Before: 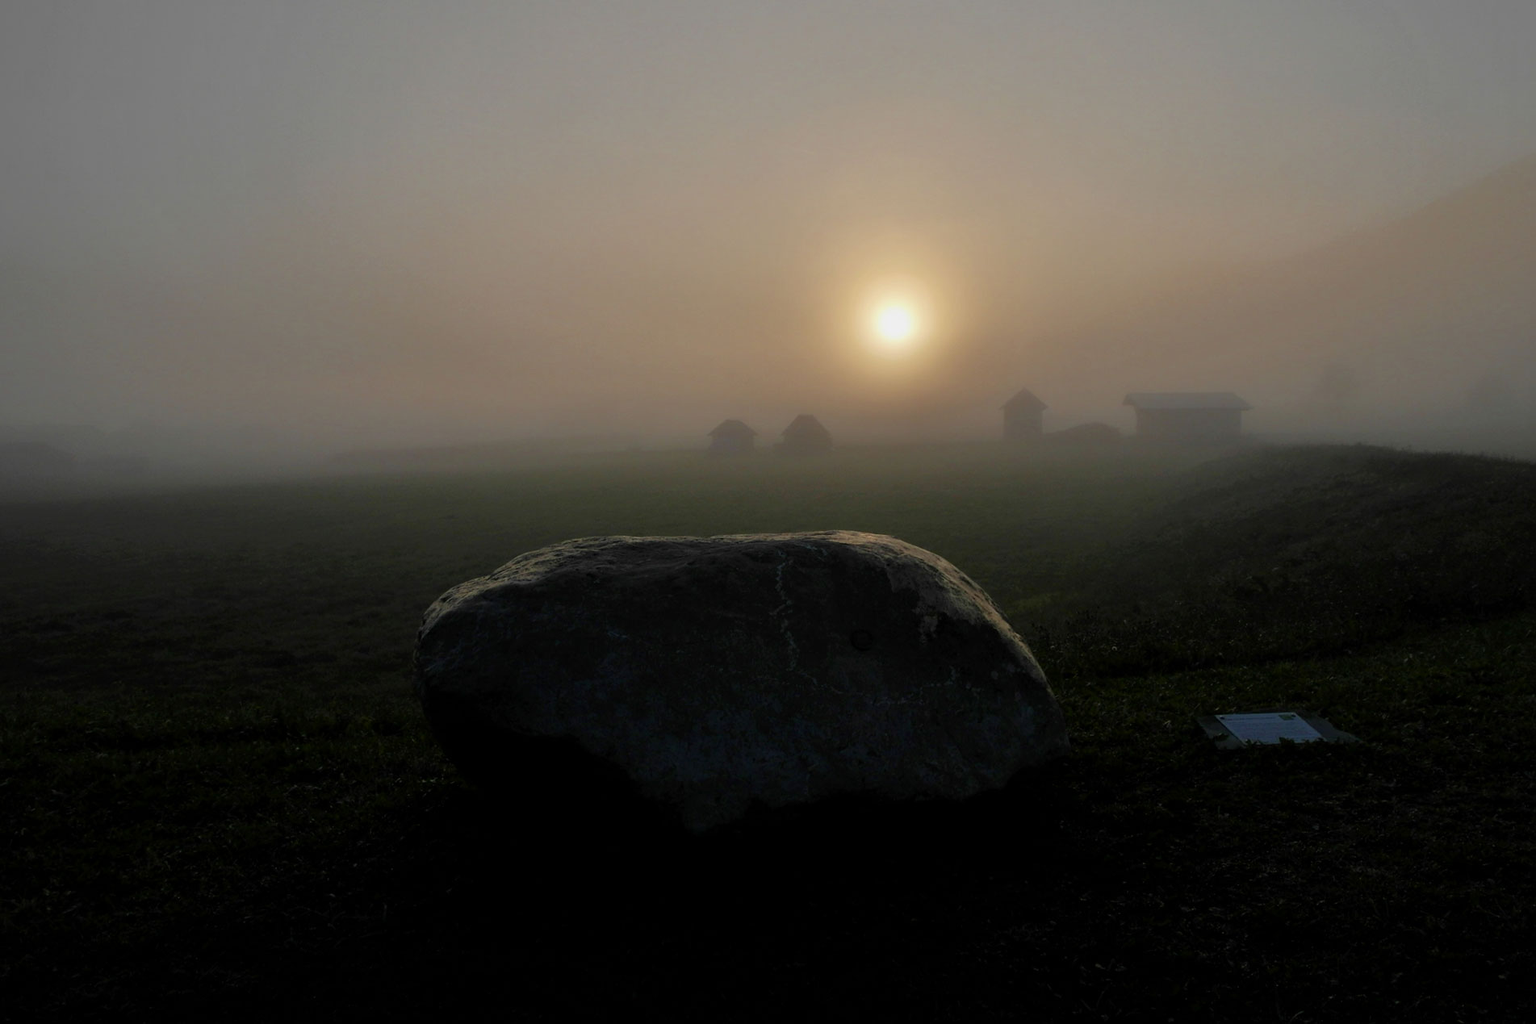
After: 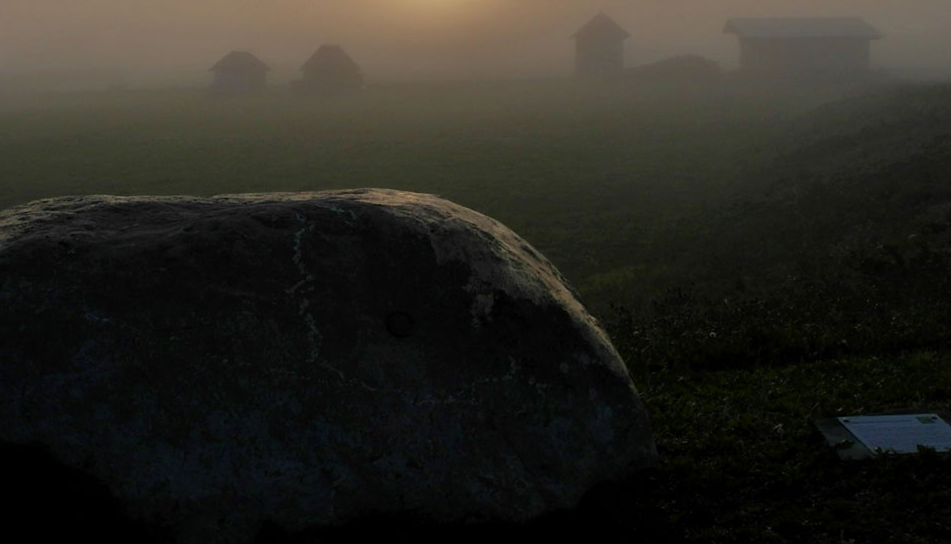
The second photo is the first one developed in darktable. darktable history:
crop: left 35.115%, top 37.023%, right 14.9%, bottom 20.097%
